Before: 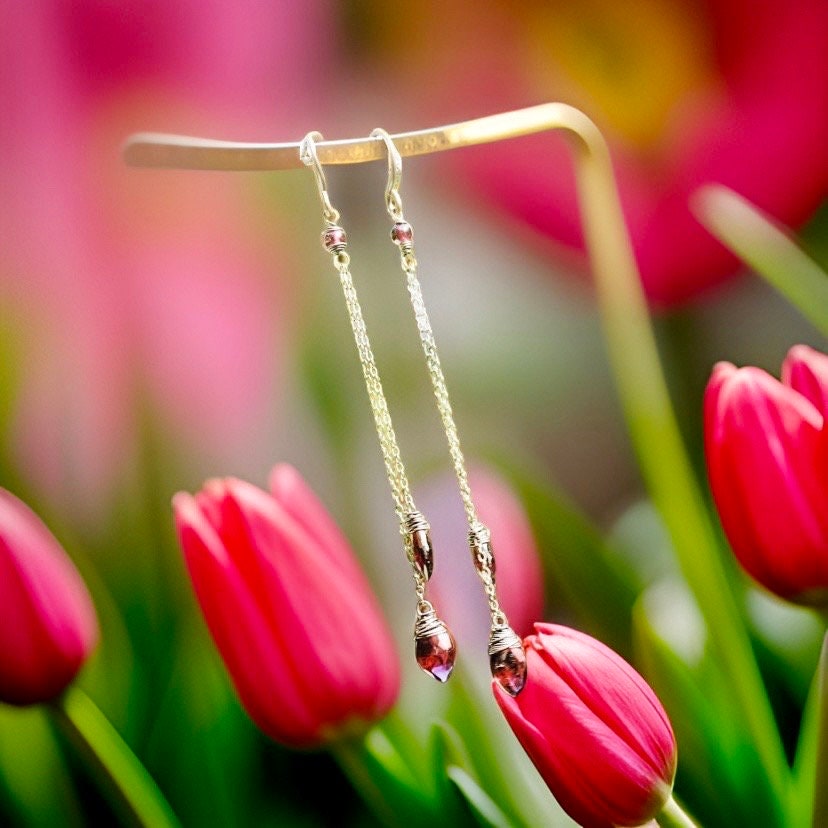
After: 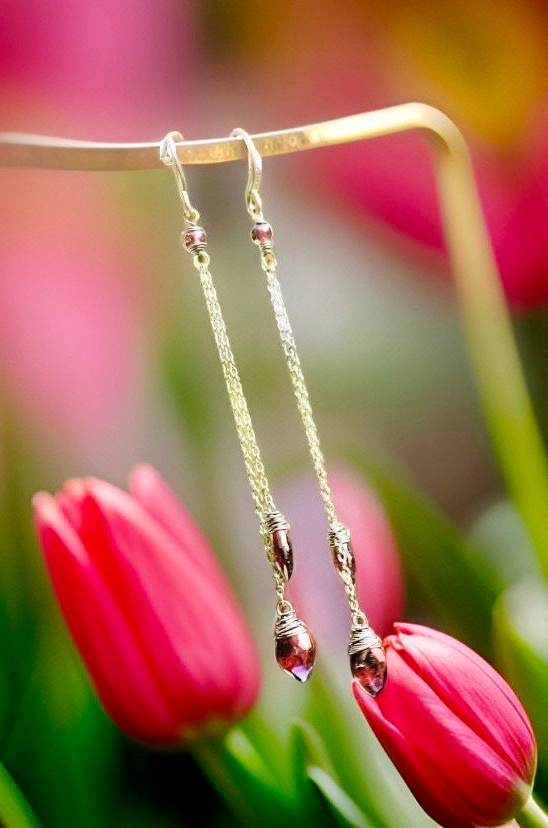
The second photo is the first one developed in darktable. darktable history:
crop: left 16.954%, right 16.78%
